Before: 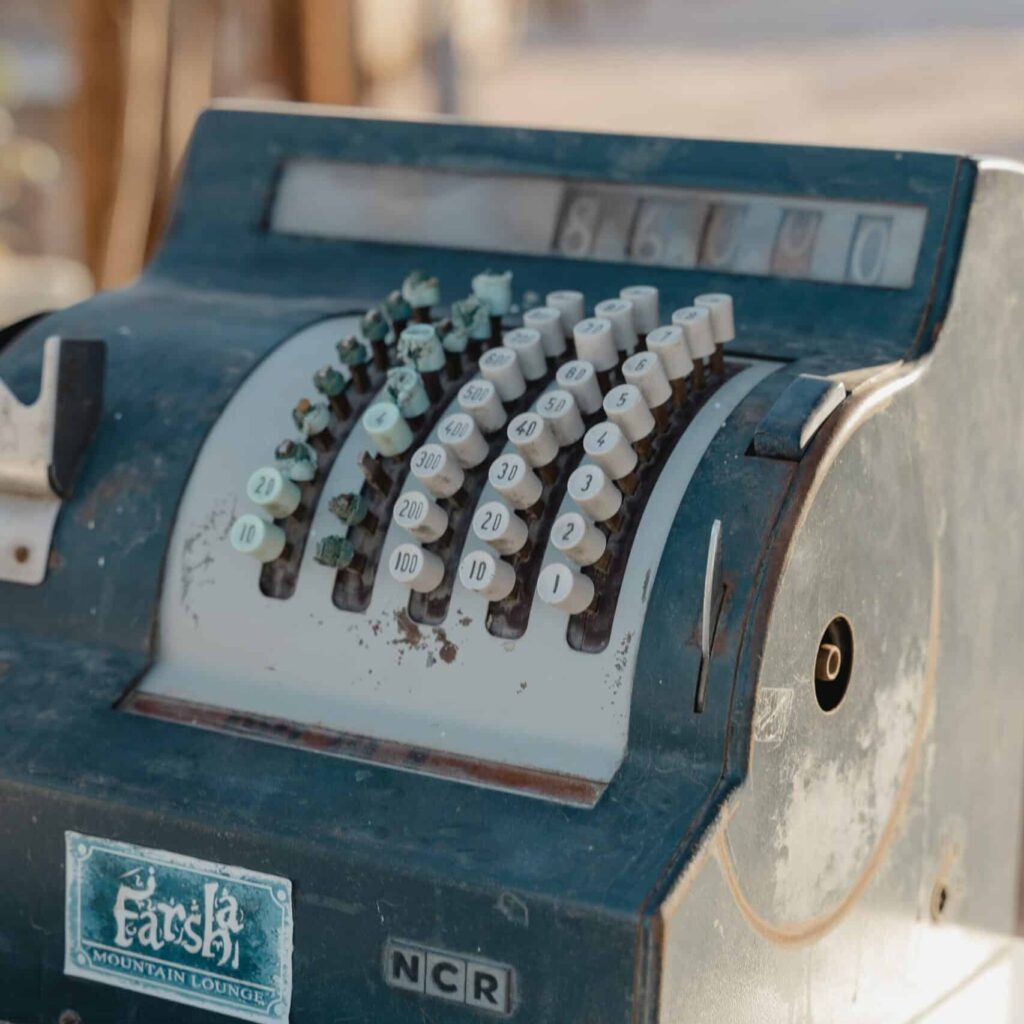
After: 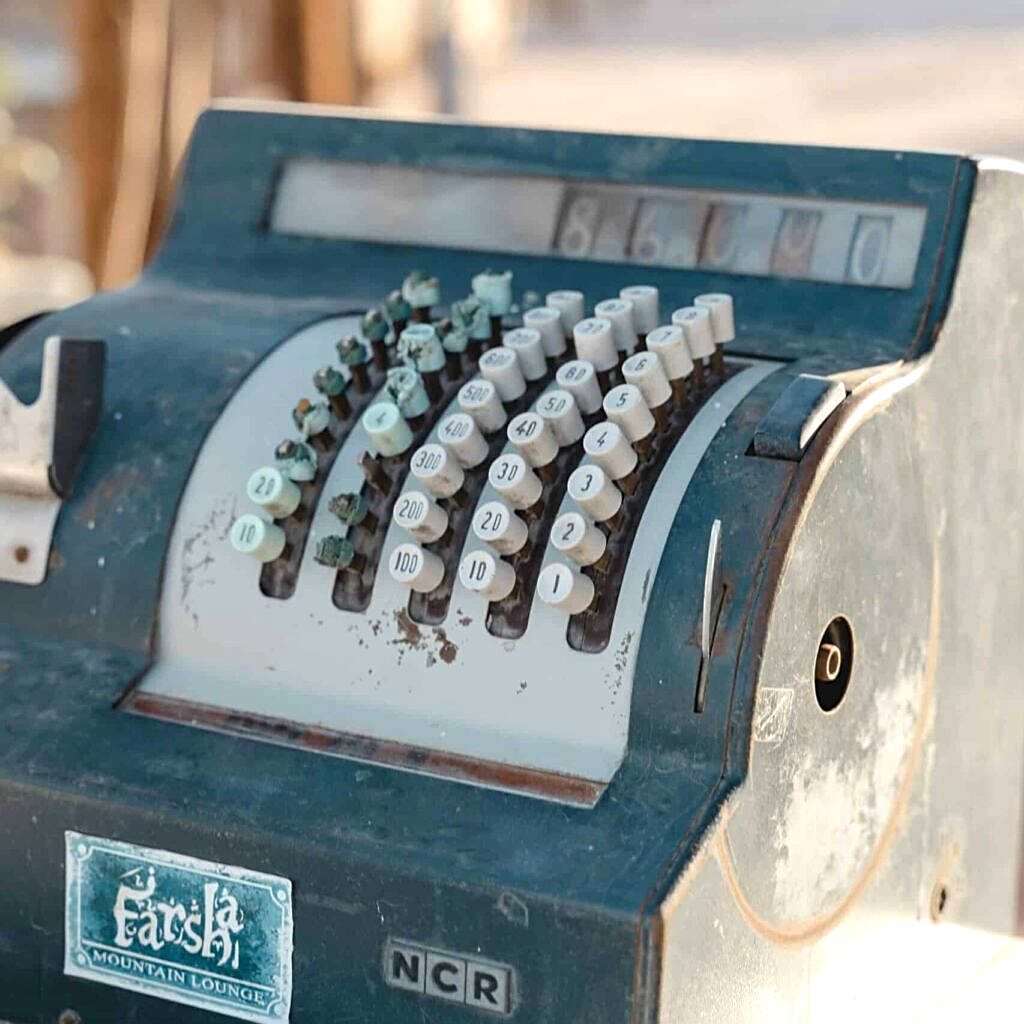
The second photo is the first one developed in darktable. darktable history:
tone equalizer: on, module defaults
exposure: exposure 0.6 EV, compensate highlight preservation false
sharpen: on, module defaults
